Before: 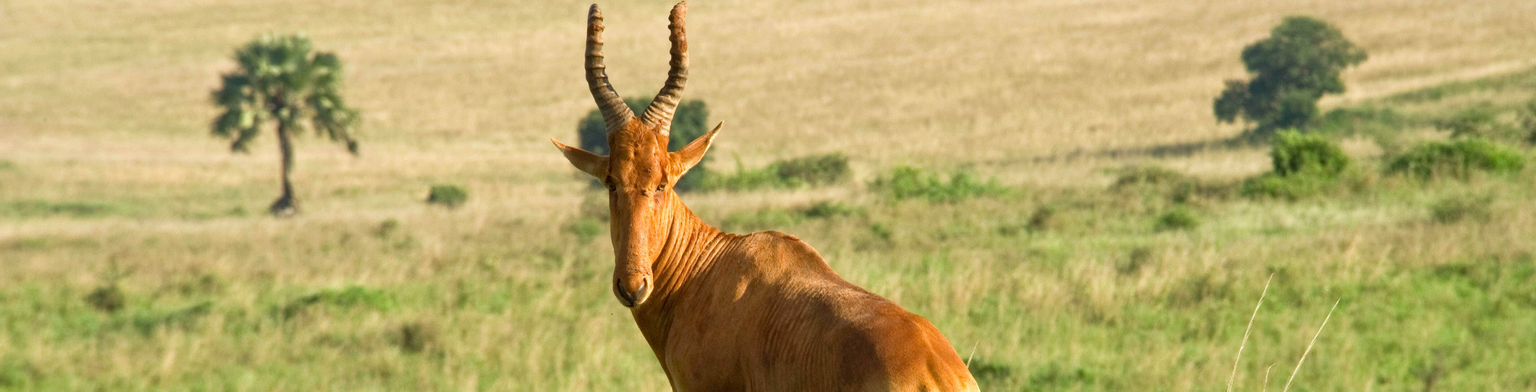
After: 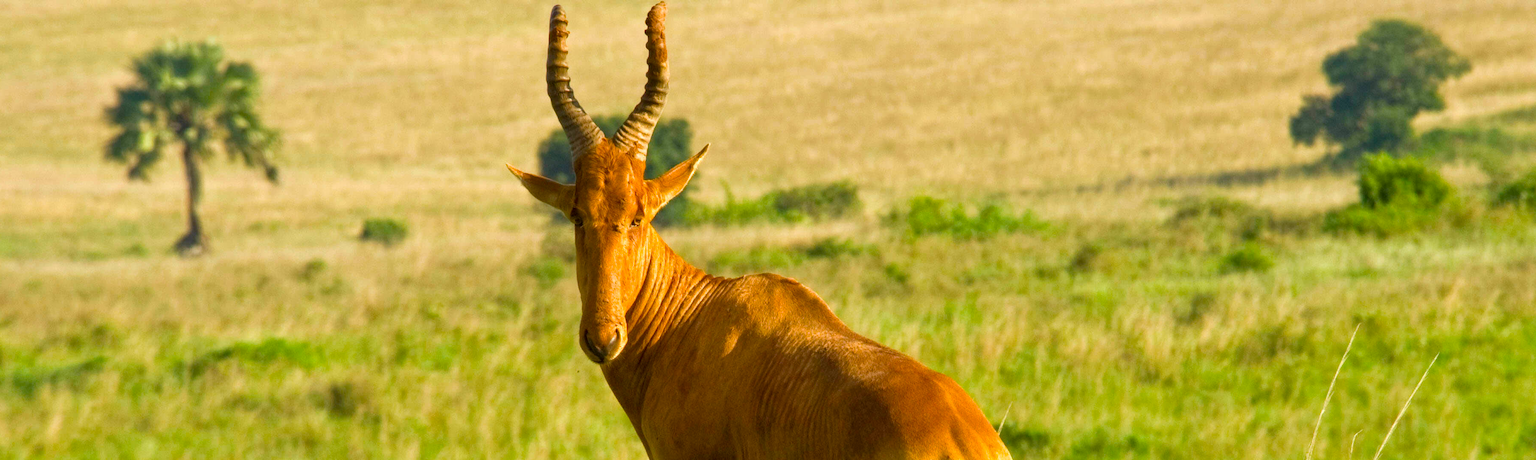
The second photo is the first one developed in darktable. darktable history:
color balance rgb: perceptual saturation grading › global saturation 30%, global vibrance 20%
crop: left 8.026%, right 7.374%
